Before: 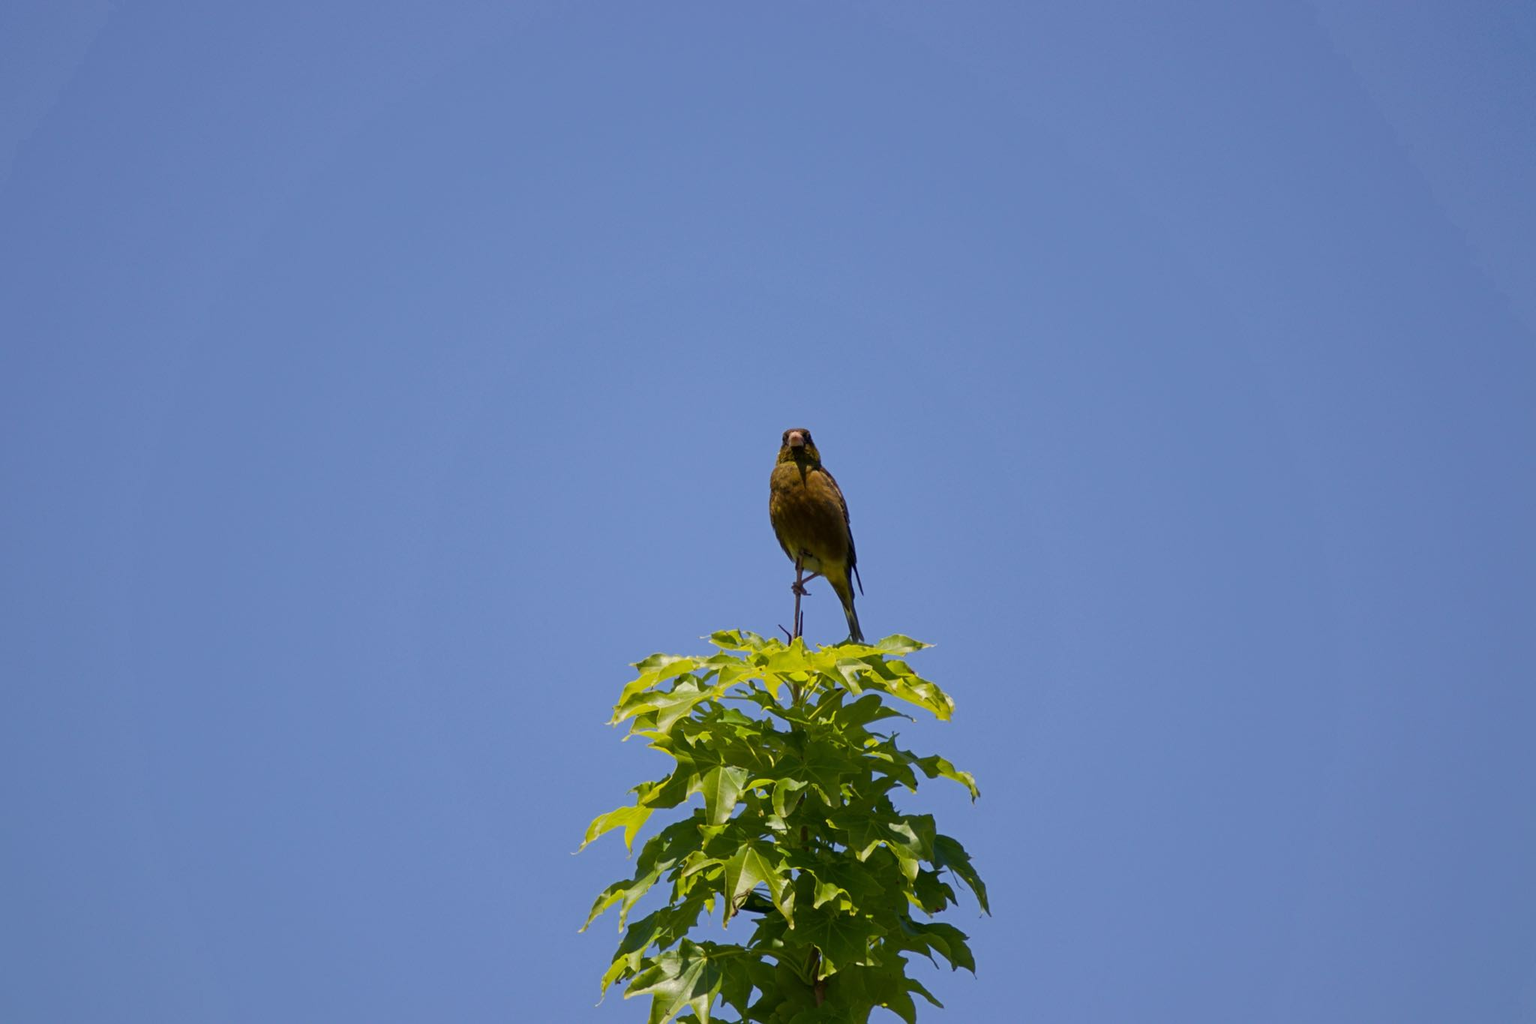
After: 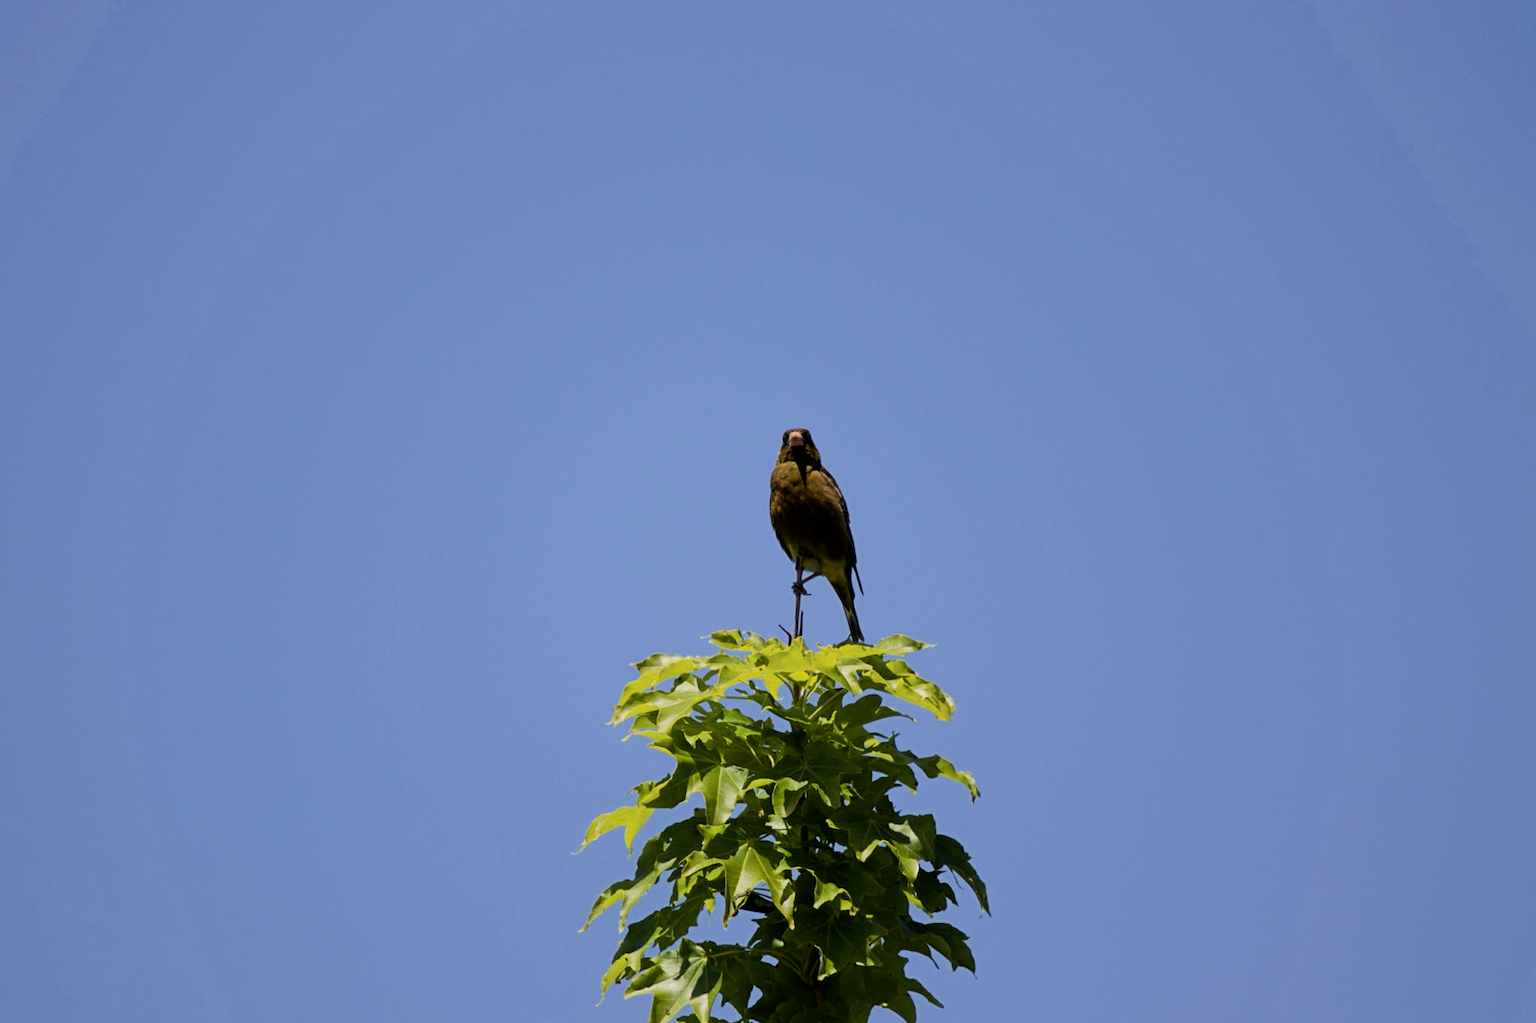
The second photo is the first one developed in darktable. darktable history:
filmic rgb: black relative exposure -8.02 EV, white relative exposure 4.04 EV, hardness 4.11, contrast 1.366
